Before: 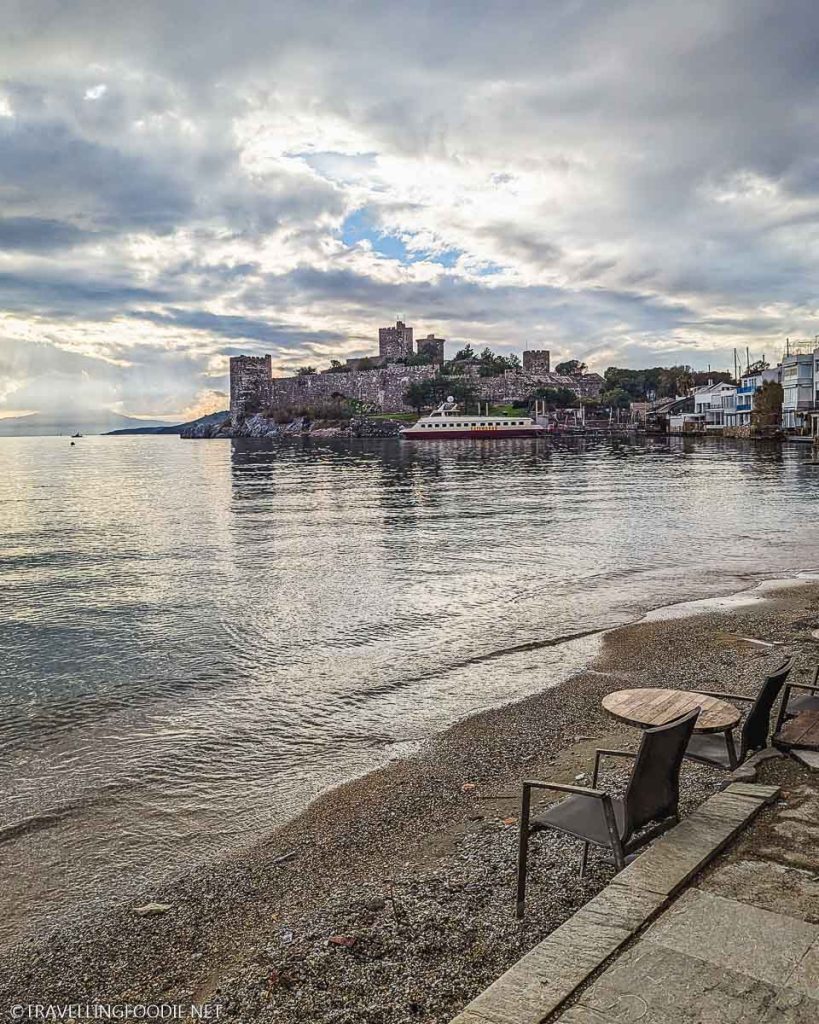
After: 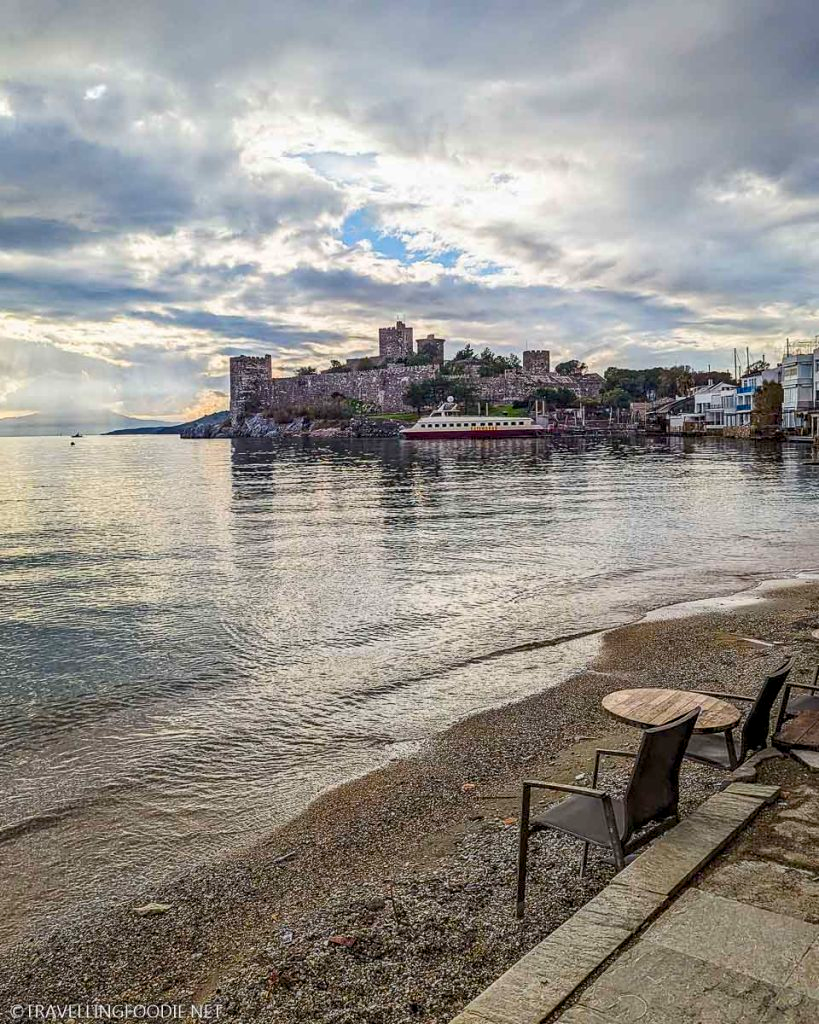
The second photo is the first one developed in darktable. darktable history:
color balance rgb: global offset › luminance -0.481%, perceptual saturation grading › global saturation 25.569%
